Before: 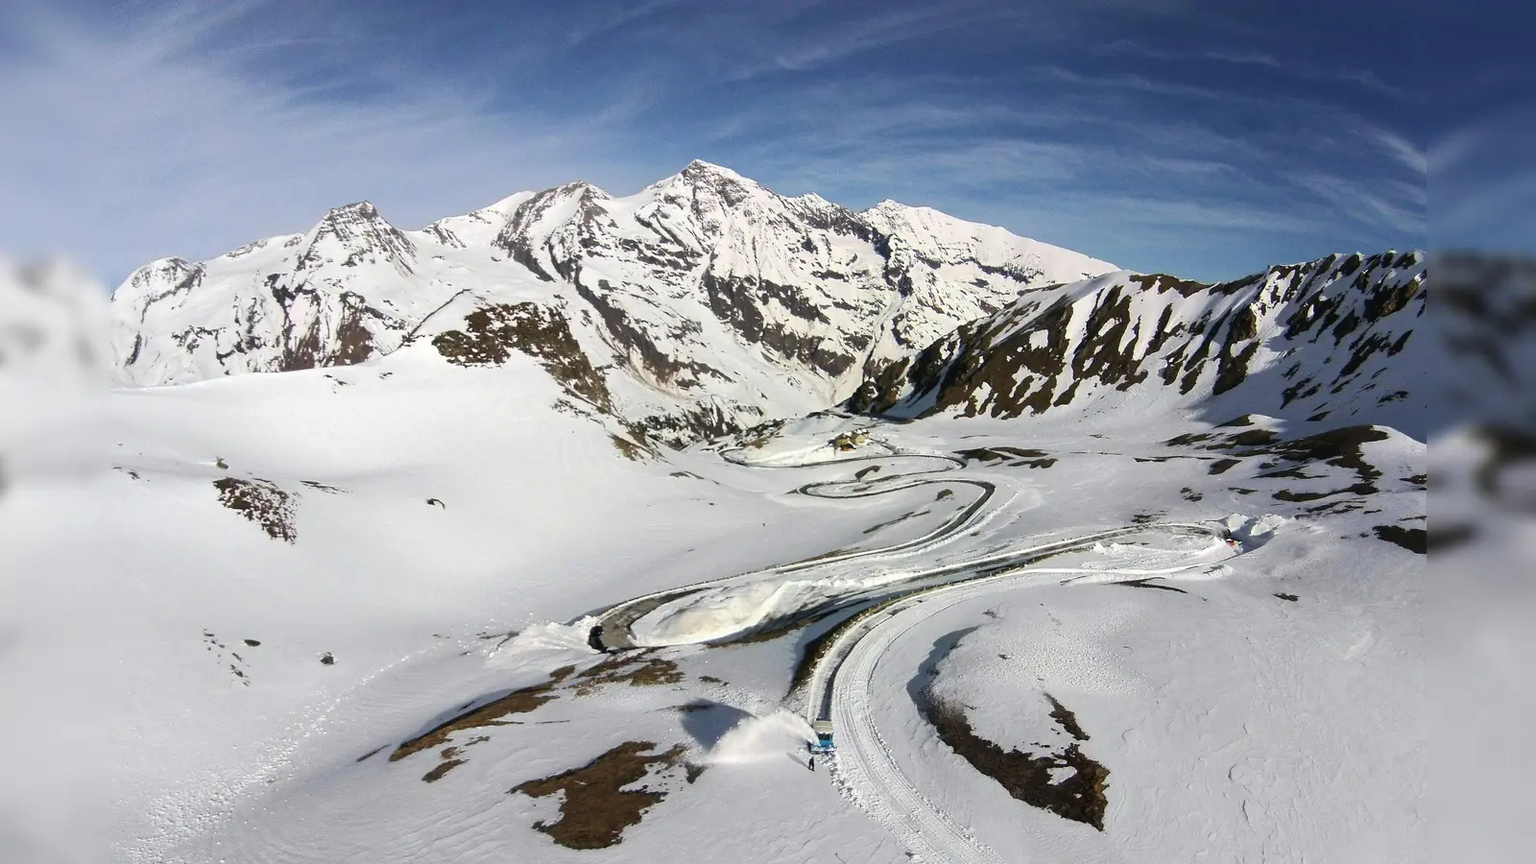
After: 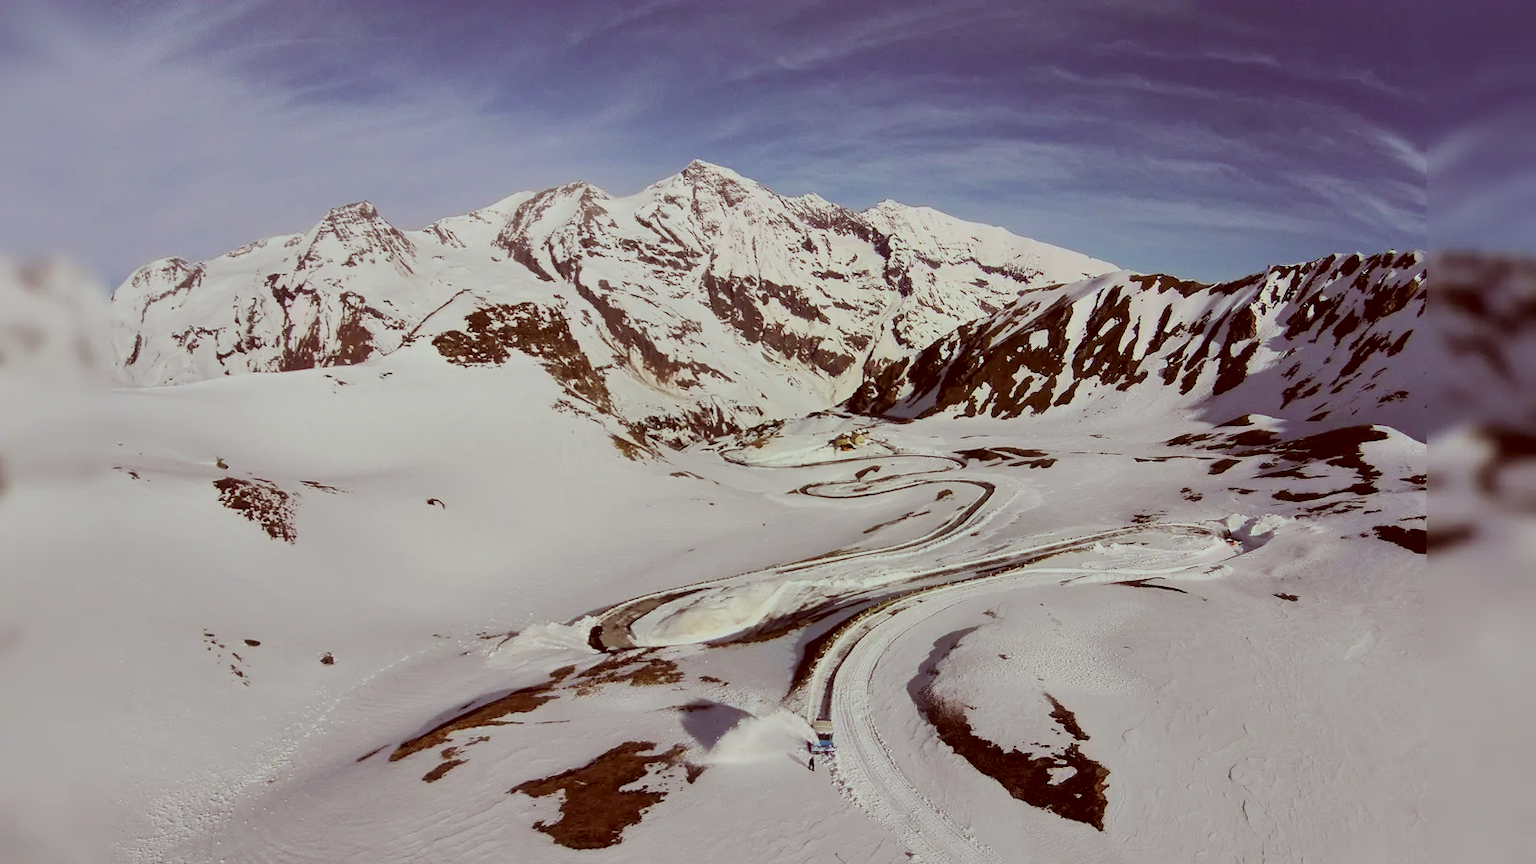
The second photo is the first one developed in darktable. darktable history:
color correction: highlights a* -7.23, highlights b* -0.161, shadows a* 20.08, shadows b* 11.73
filmic rgb: black relative exposure -7.65 EV, white relative exposure 4.56 EV, hardness 3.61, color science v6 (2022)
shadows and highlights: shadows 43.71, white point adjustment -1.46, soften with gaussian
